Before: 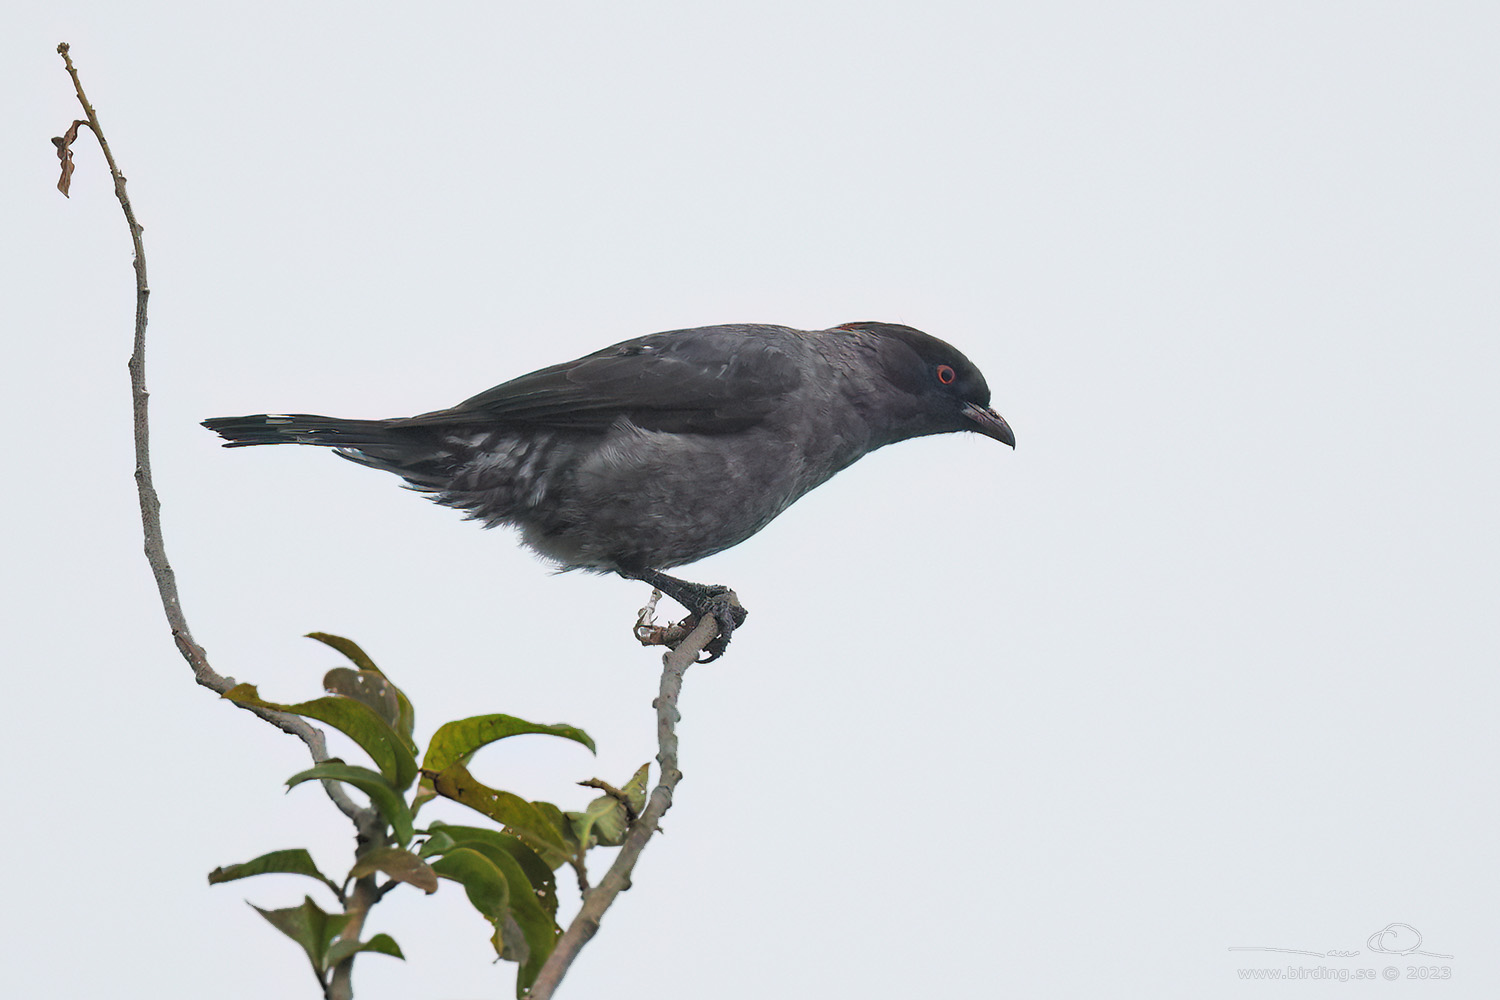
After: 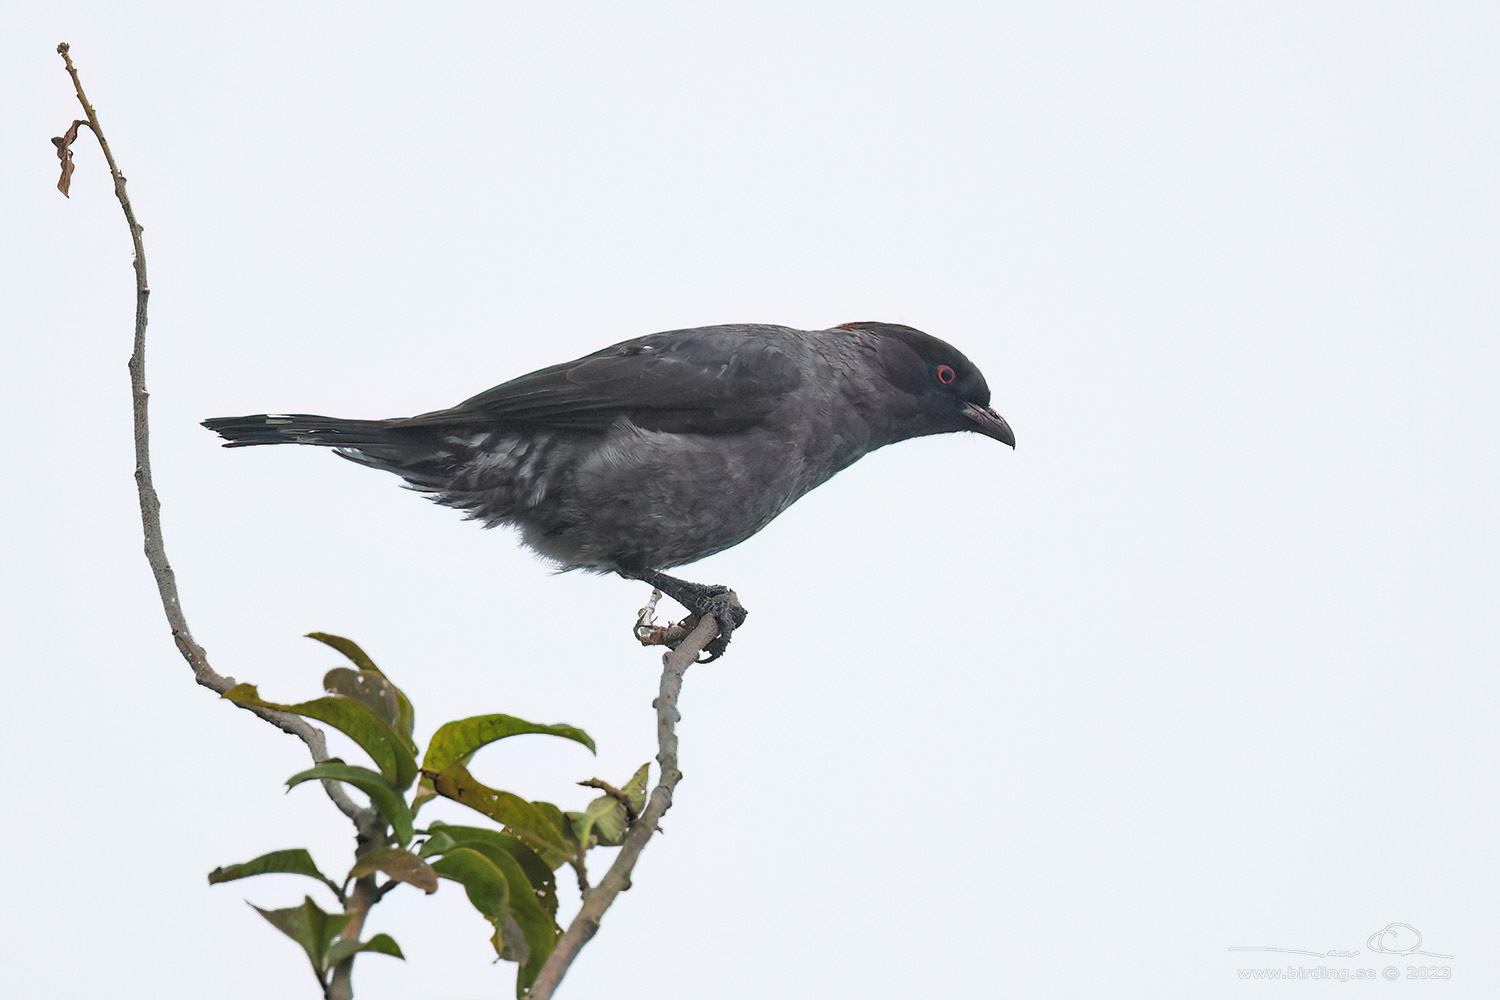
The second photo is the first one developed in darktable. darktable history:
exposure: exposure 0.153 EV, compensate highlight preservation false
